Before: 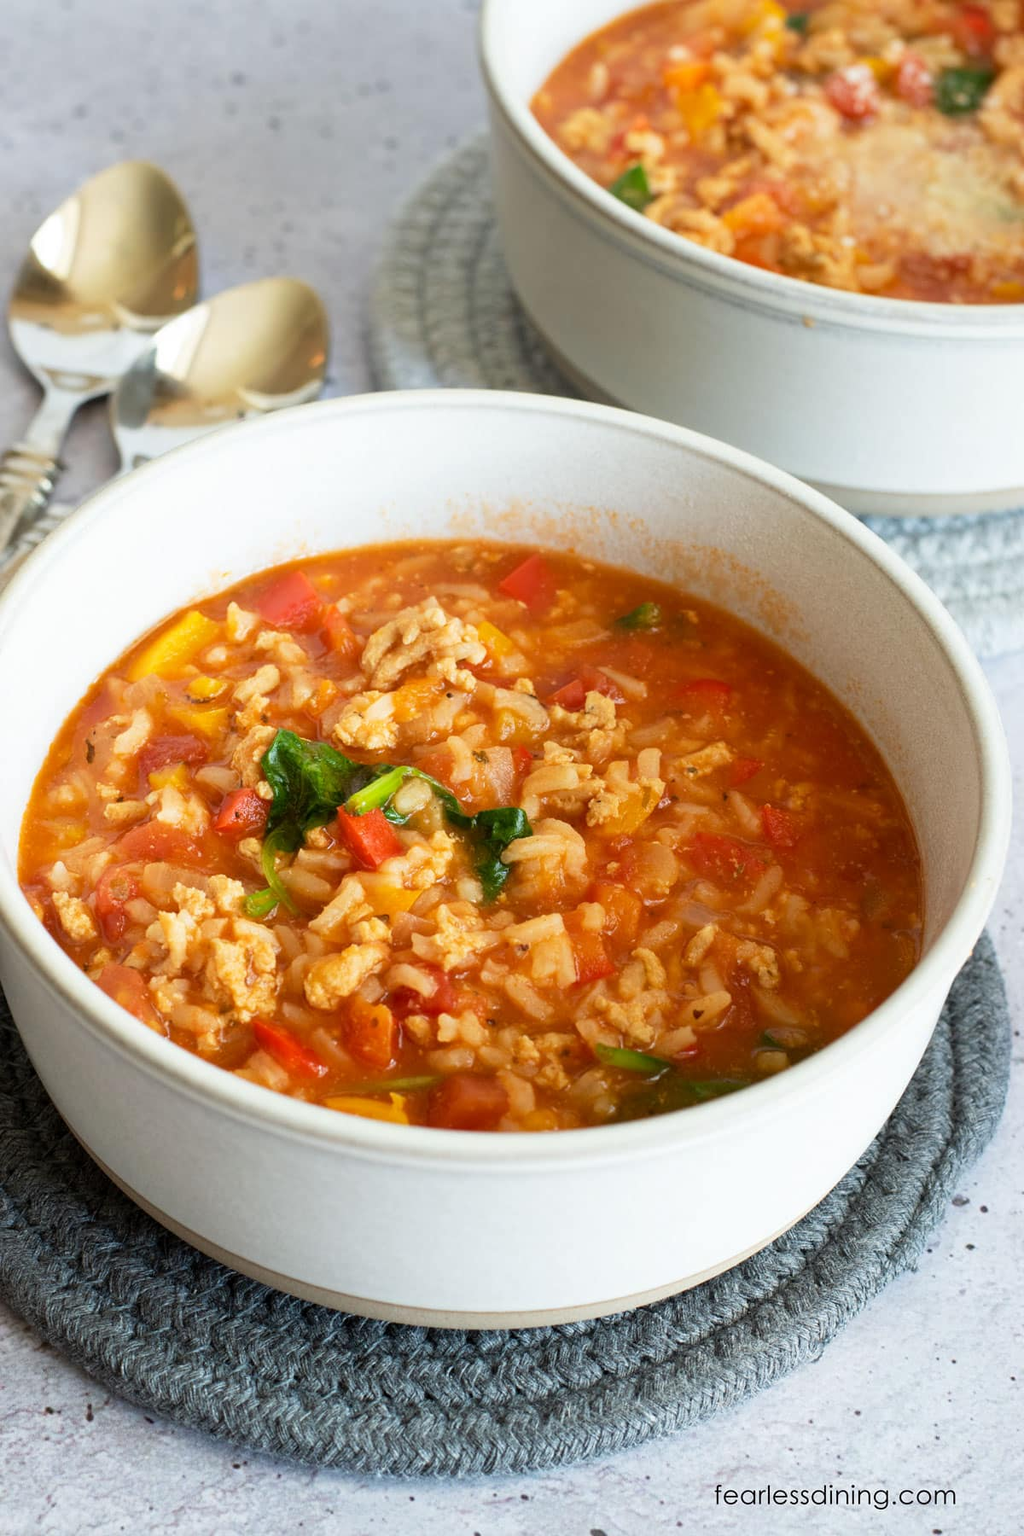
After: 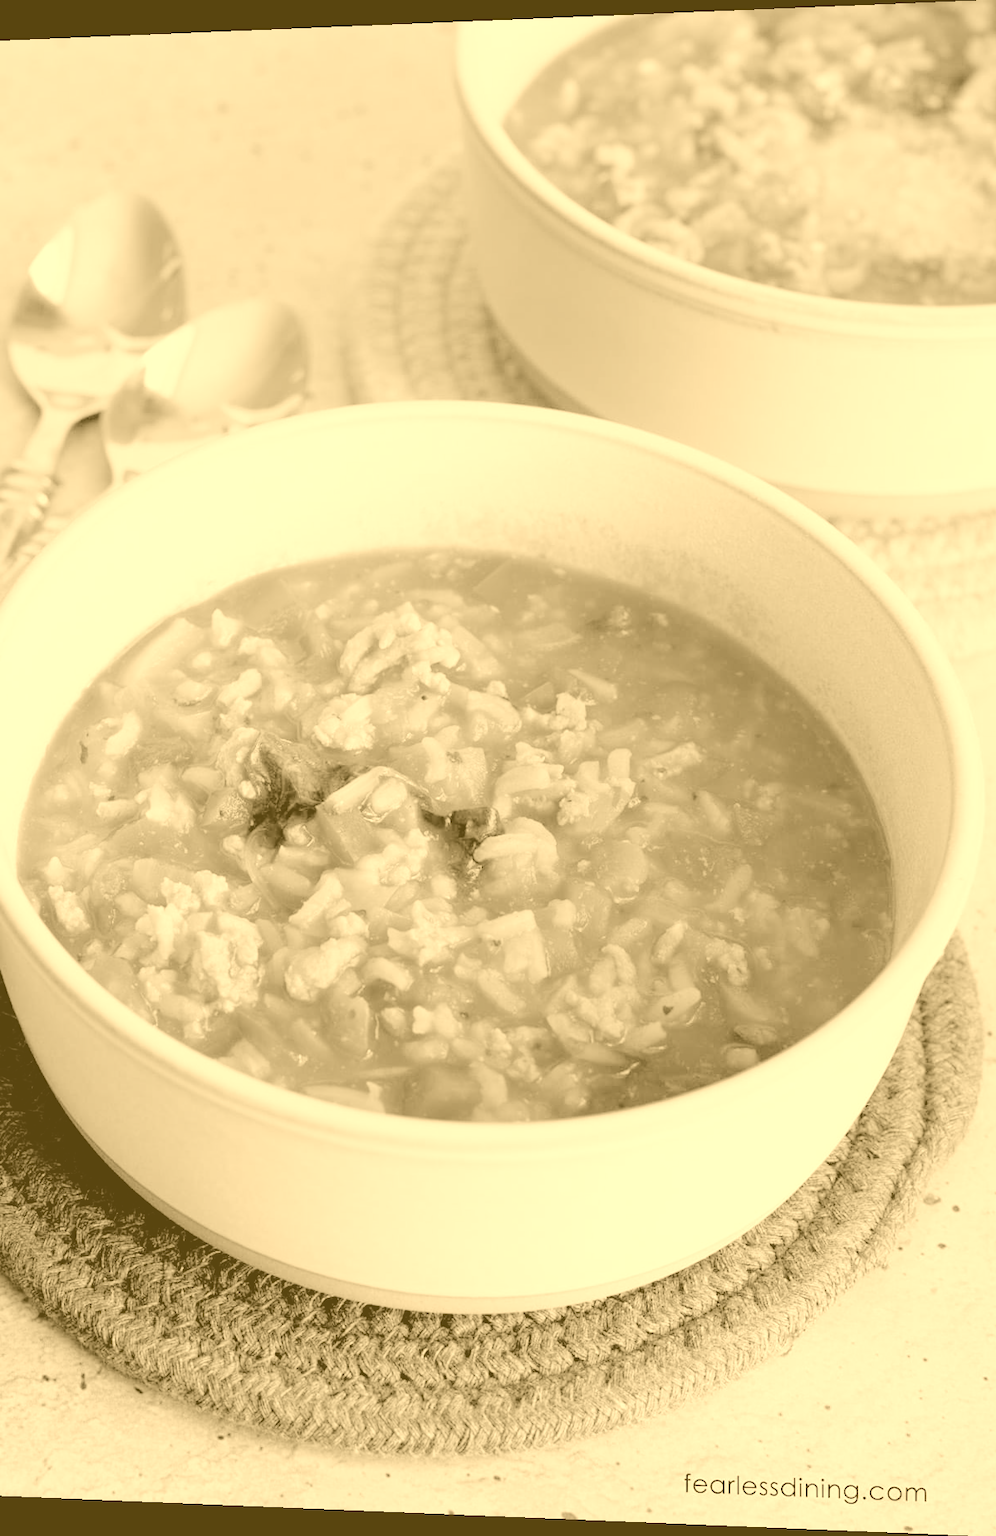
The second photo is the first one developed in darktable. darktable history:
contrast equalizer: octaves 7, y [[0.6 ×6], [0.55 ×6], [0 ×6], [0 ×6], [0 ×6]], mix -0.2
rotate and perspective: lens shift (horizontal) -0.055, automatic cropping off
colorize: hue 36°, source mix 100%
filmic rgb: black relative exposure -4.42 EV, white relative exposure 6.58 EV, hardness 1.85, contrast 0.5
